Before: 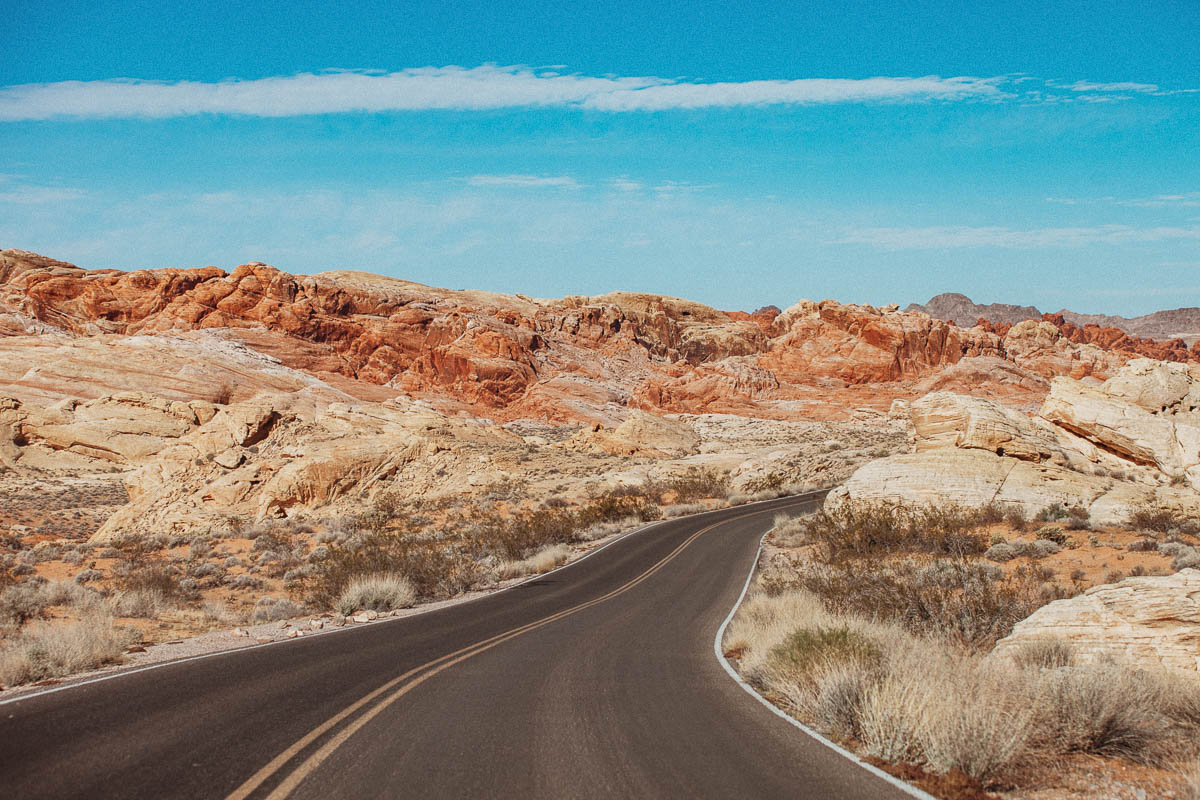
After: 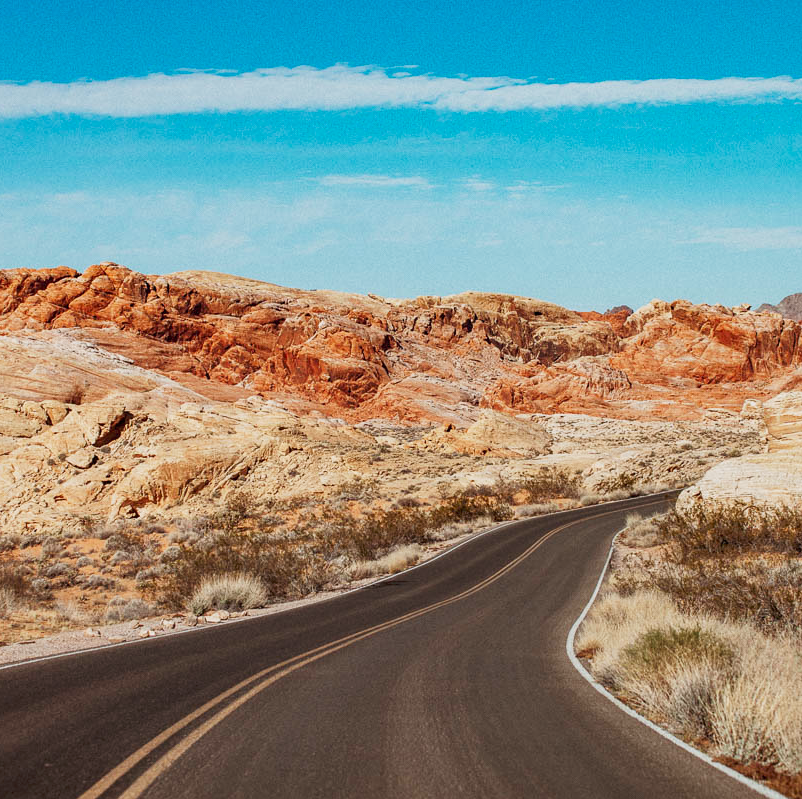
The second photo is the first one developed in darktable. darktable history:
exposure: compensate highlight preservation false
tone curve: curves: ch0 [(0, 0) (0.118, 0.034) (0.182, 0.124) (0.265, 0.214) (0.504, 0.508) (0.783, 0.825) (1, 1)], preserve colors none
shadows and highlights: shadows 25.08, highlights -23.2
crop and rotate: left 12.348%, right 20.776%
